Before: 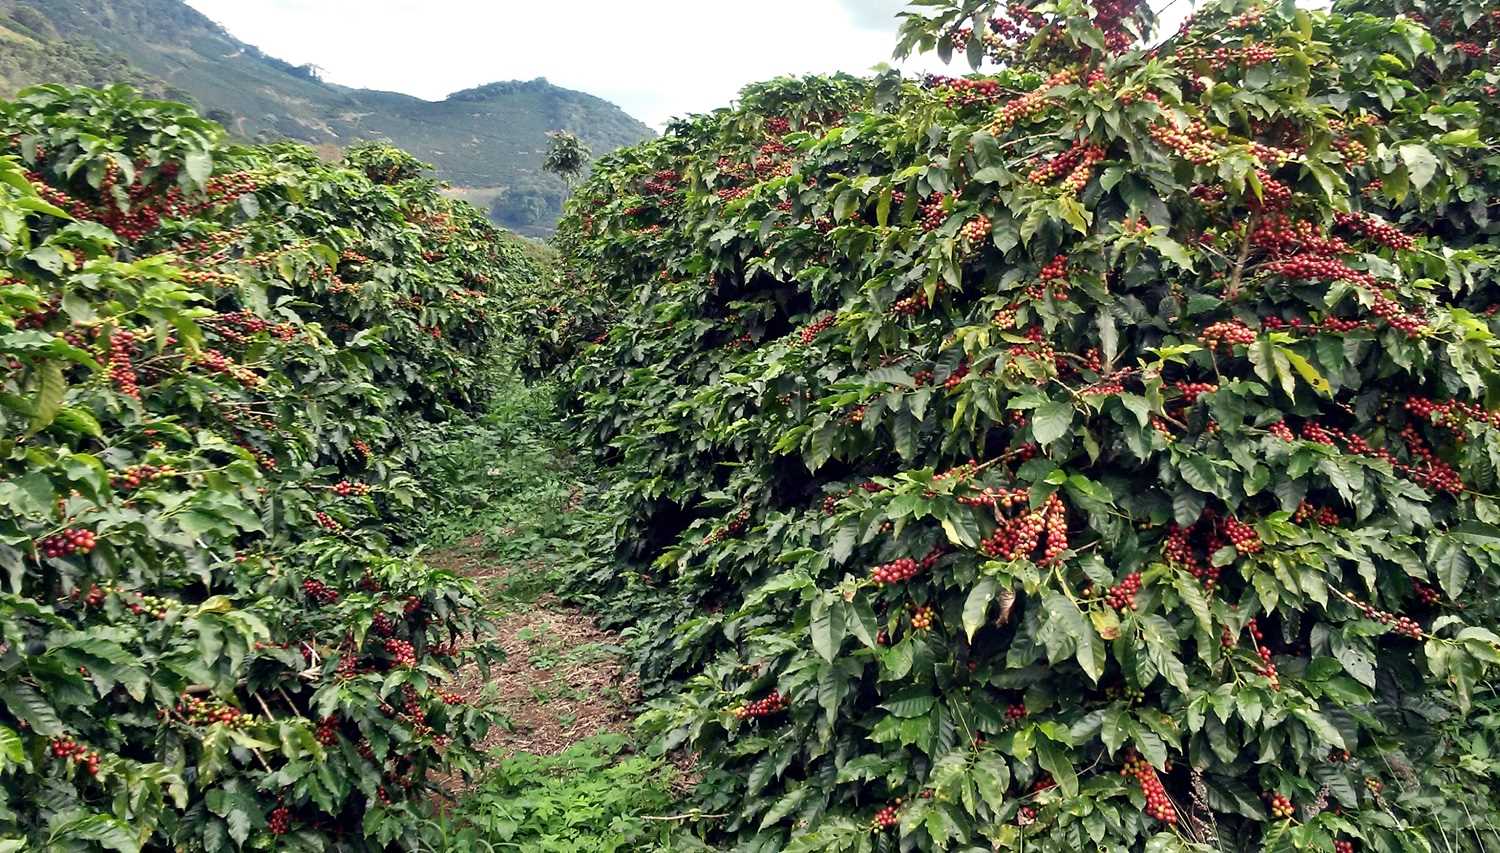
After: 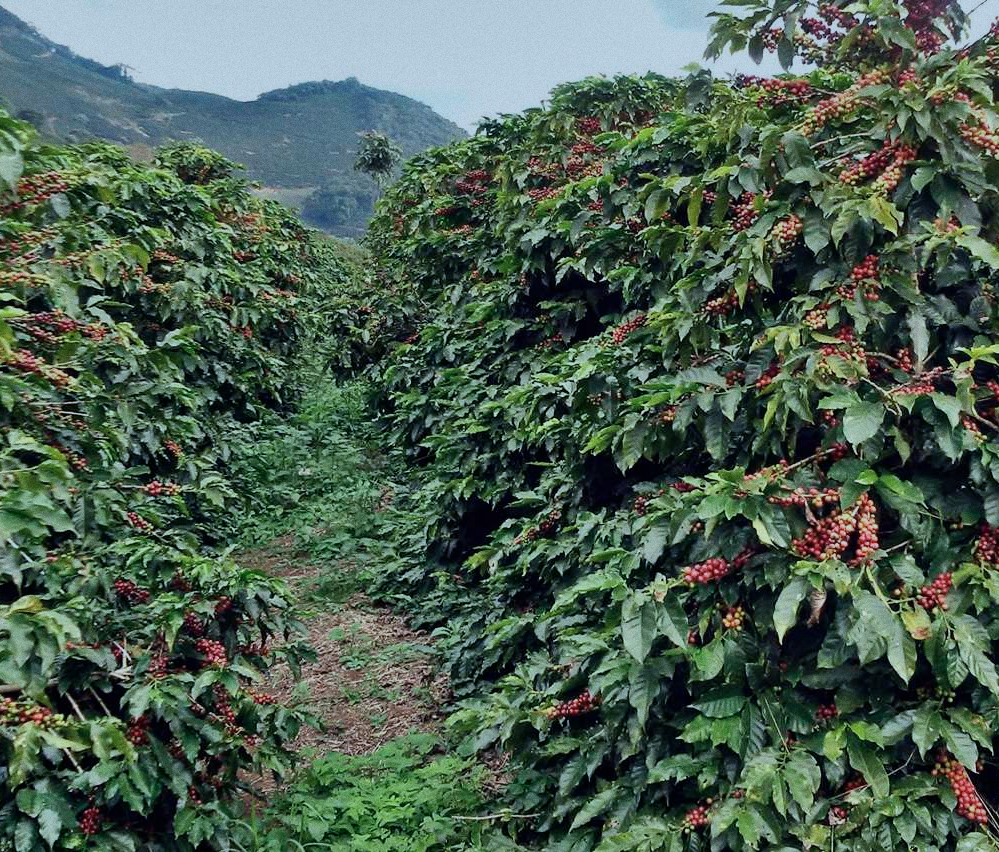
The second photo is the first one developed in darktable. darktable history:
exposure: black level correction 0, exposure -0.721 EV, compensate highlight preservation false
grain: coarseness 0.09 ISO
color calibration: illuminant F (fluorescent), F source F9 (Cool White Deluxe 4150 K) – high CRI, x 0.374, y 0.373, temperature 4158.34 K
crop and rotate: left 12.648%, right 20.685%
shadows and highlights: shadows 49, highlights -41, soften with gaussian
